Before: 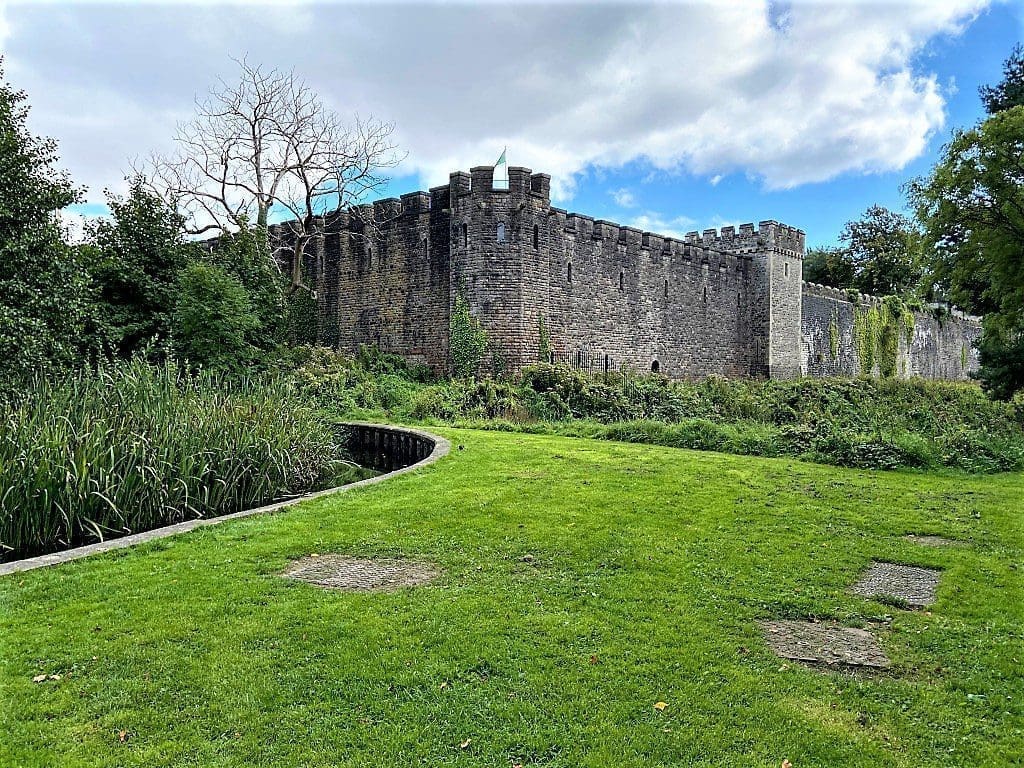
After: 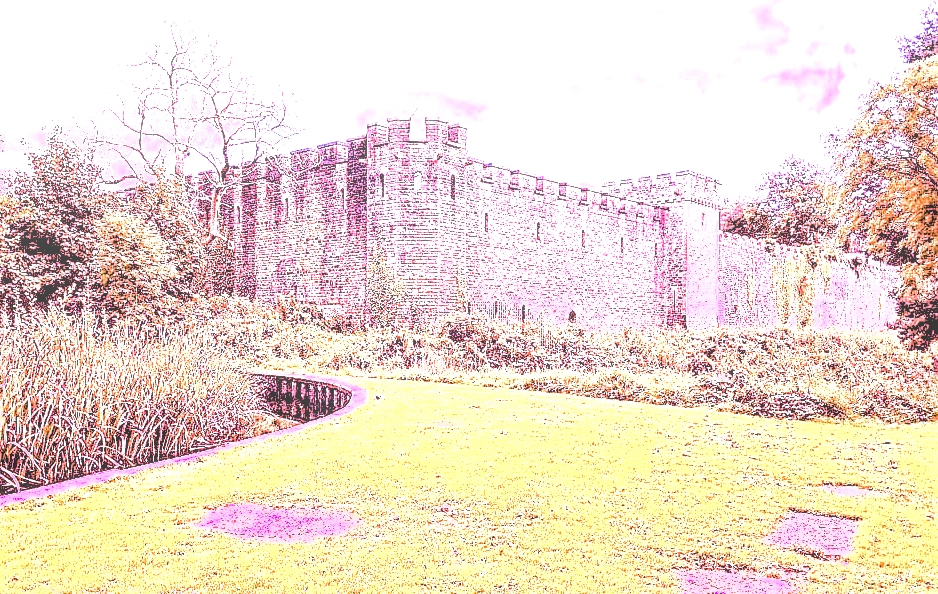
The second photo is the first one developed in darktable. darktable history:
exposure: black level correction 0, exposure 1.35 EV, compensate exposure bias true, compensate highlight preservation false
rgb levels: preserve colors sum RGB, levels [[0.038, 0.433, 0.934], [0, 0.5, 1], [0, 0.5, 1]]
white balance: red 4.26, blue 1.802
color balance rgb: shadows lift › luminance -20%, power › hue 72.24°, highlights gain › luminance 15%, global offset › hue 171.6°, perceptual saturation grading › highlights -15%, perceptual saturation grading › shadows 25%, global vibrance 35%, contrast 10%
crop: left 8.155%, top 6.611%, bottom 15.385%
sharpen: amount 0.2
local contrast: detail 150%
